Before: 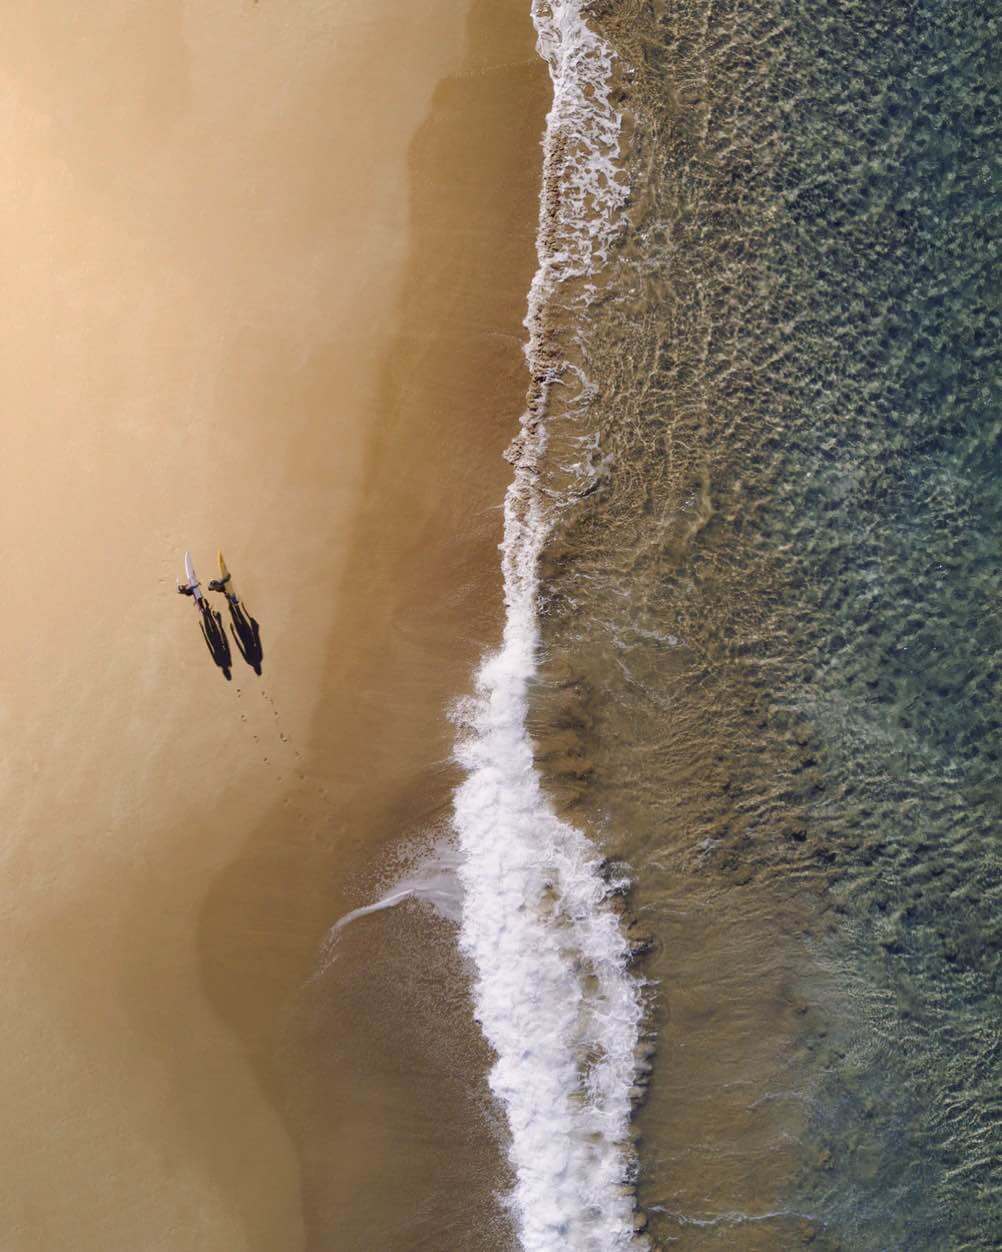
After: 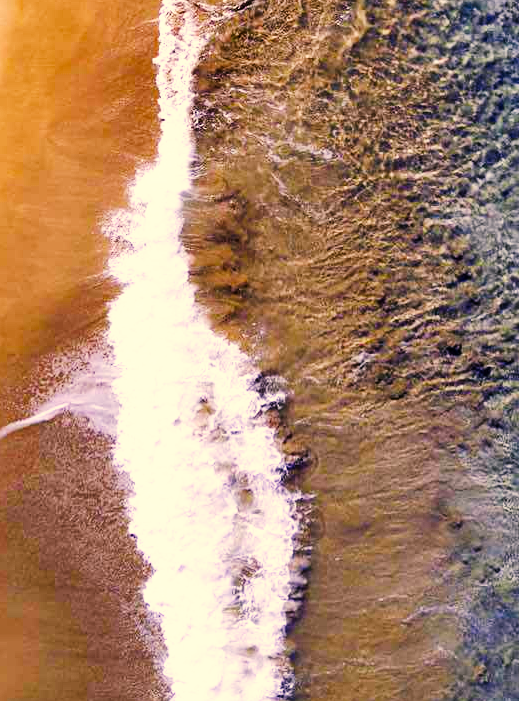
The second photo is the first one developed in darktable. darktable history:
exposure: exposure 0.515 EV, compensate highlight preservation false
sharpen: amount 0.2
tone equalizer: -8 EV 0.25 EV, -7 EV 0.417 EV, -6 EV 0.417 EV, -5 EV 0.25 EV, -3 EV -0.25 EV, -2 EV -0.417 EV, -1 EV -0.417 EV, +0 EV -0.25 EV, edges refinement/feathering 500, mask exposure compensation -1.57 EV, preserve details guided filter
white balance: red 1.042, blue 1.17
tone curve: curves: ch0 [(0, 0) (0.003, 0.002) (0.011, 0.002) (0.025, 0.002) (0.044, 0.002) (0.069, 0.002) (0.1, 0.003) (0.136, 0.008) (0.177, 0.03) (0.224, 0.058) (0.277, 0.139) (0.335, 0.233) (0.399, 0.363) (0.468, 0.506) (0.543, 0.649) (0.623, 0.781) (0.709, 0.88) (0.801, 0.956) (0.898, 0.994) (1, 1)], preserve colors none
rotate and perspective: automatic cropping off
crop: left 34.479%, top 38.822%, right 13.718%, bottom 5.172%
color correction: highlights a* 1.39, highlights b* 17.83
